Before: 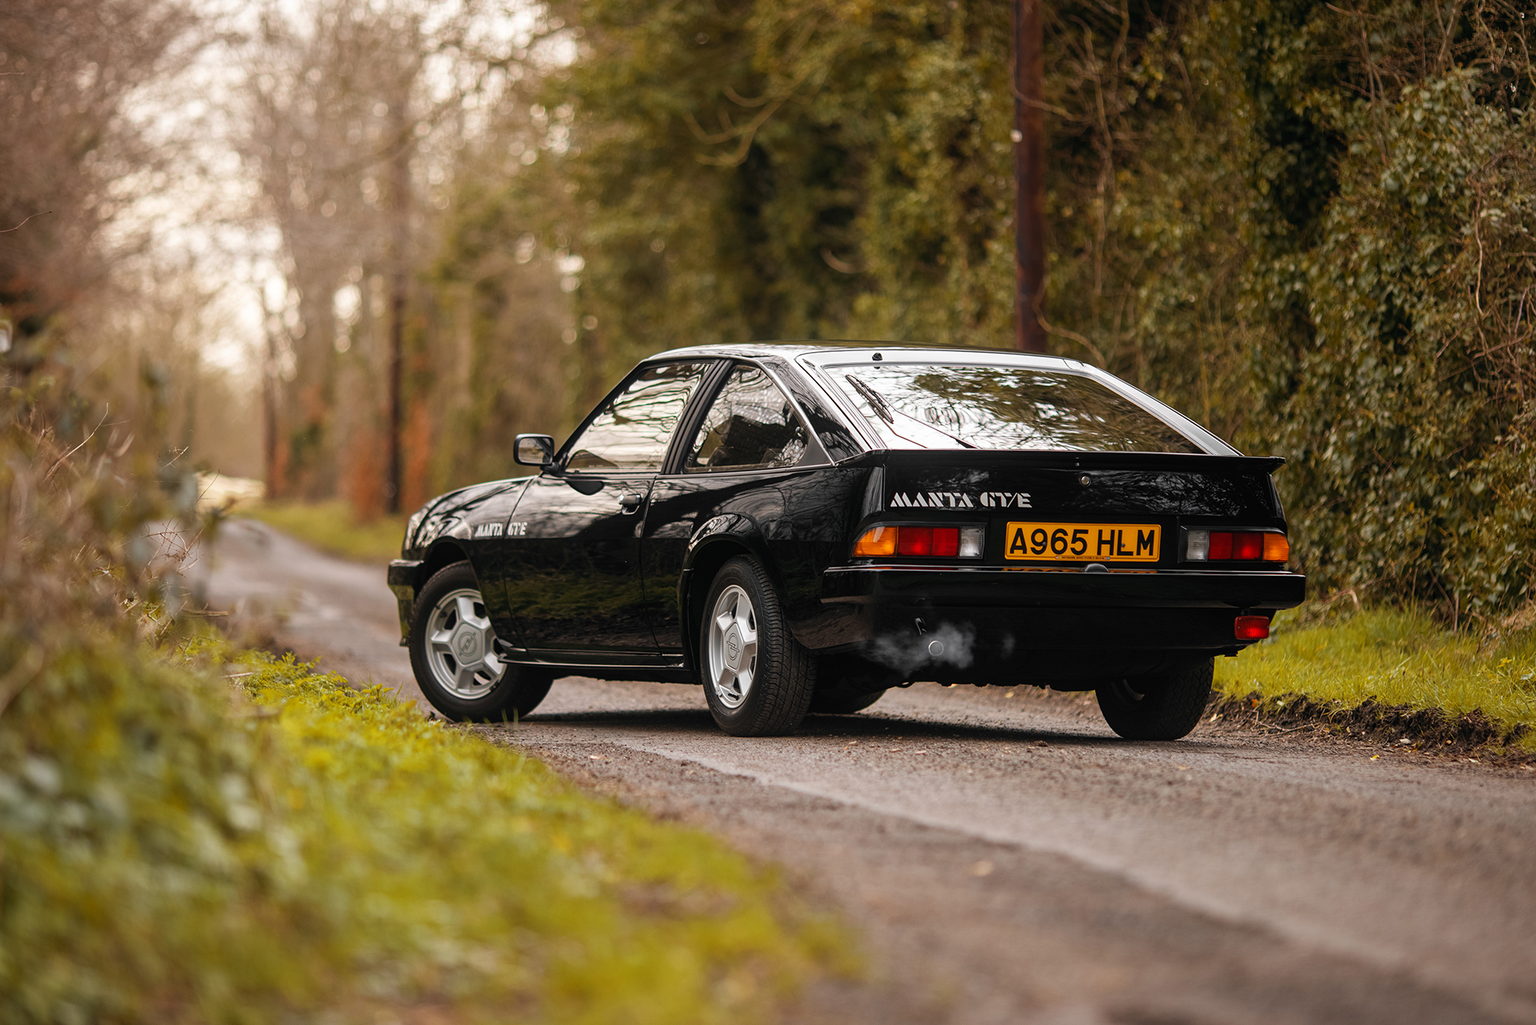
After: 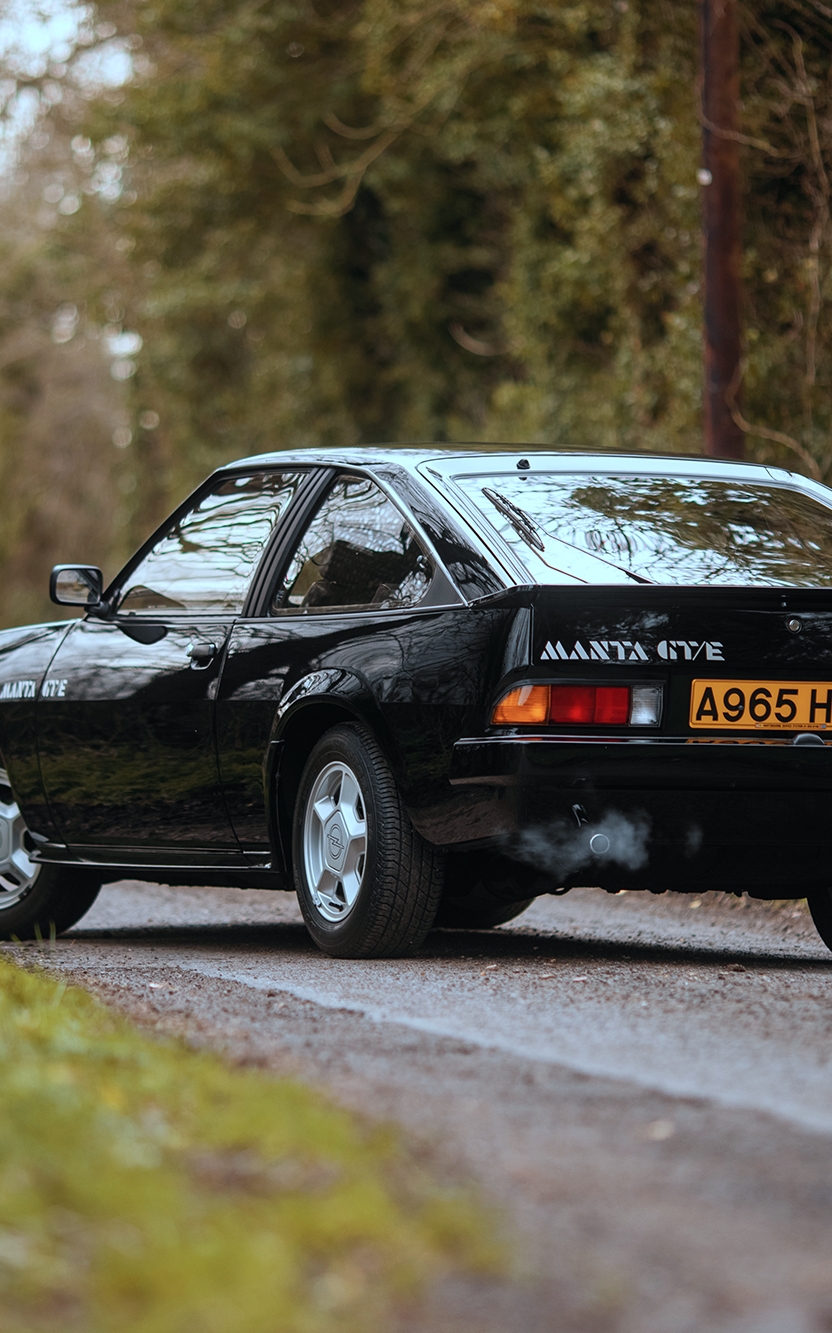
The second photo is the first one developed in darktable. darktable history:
crop: left 30.971%, right 27.387%
color correction: highlights a* -9.63, highlights b* -21.8
exposure: exposure -0.046 EV, compensate highlight preservation false
